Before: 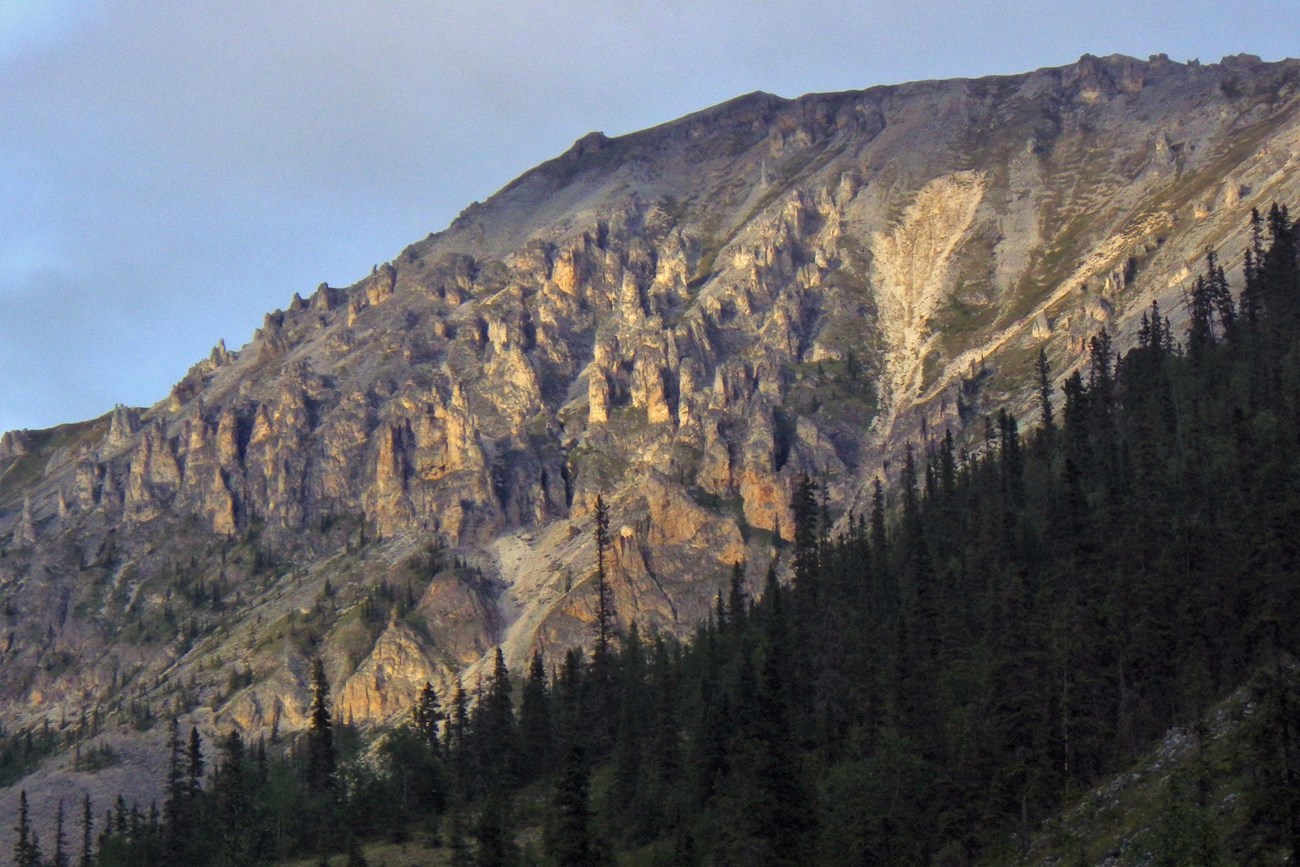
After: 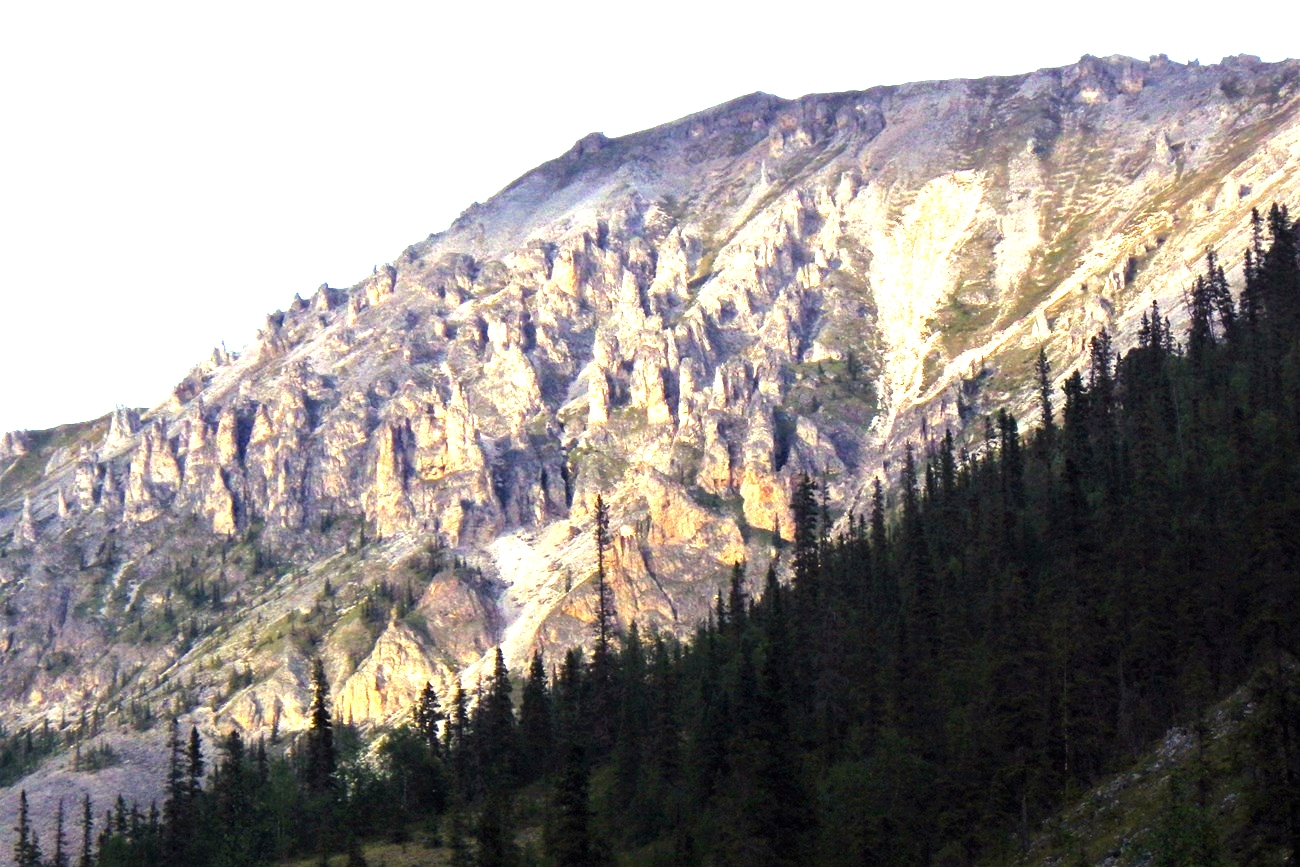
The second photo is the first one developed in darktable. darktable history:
tone equalizer: -8 EV -1.12 EV, -7 EV -1.03 EV, -6 EV -0.829 EV, -5 EV -0.596 EV, -3 EV 0.598 EV, -2 EV 0.868 EV, -1 EV 0.986 EV, +0 EV 1.07 EV
color balance rgb: white fulcrum 1 EV, perceptual saturation grading › global saturation 20%, perceptual saturation grading › highlights -24.89%, perceptual saturation grading › shadows 24.44%, perceptual brilliance grading › global brilliance 12.714%, perceptual brilliance grading › highlights 15.199%
